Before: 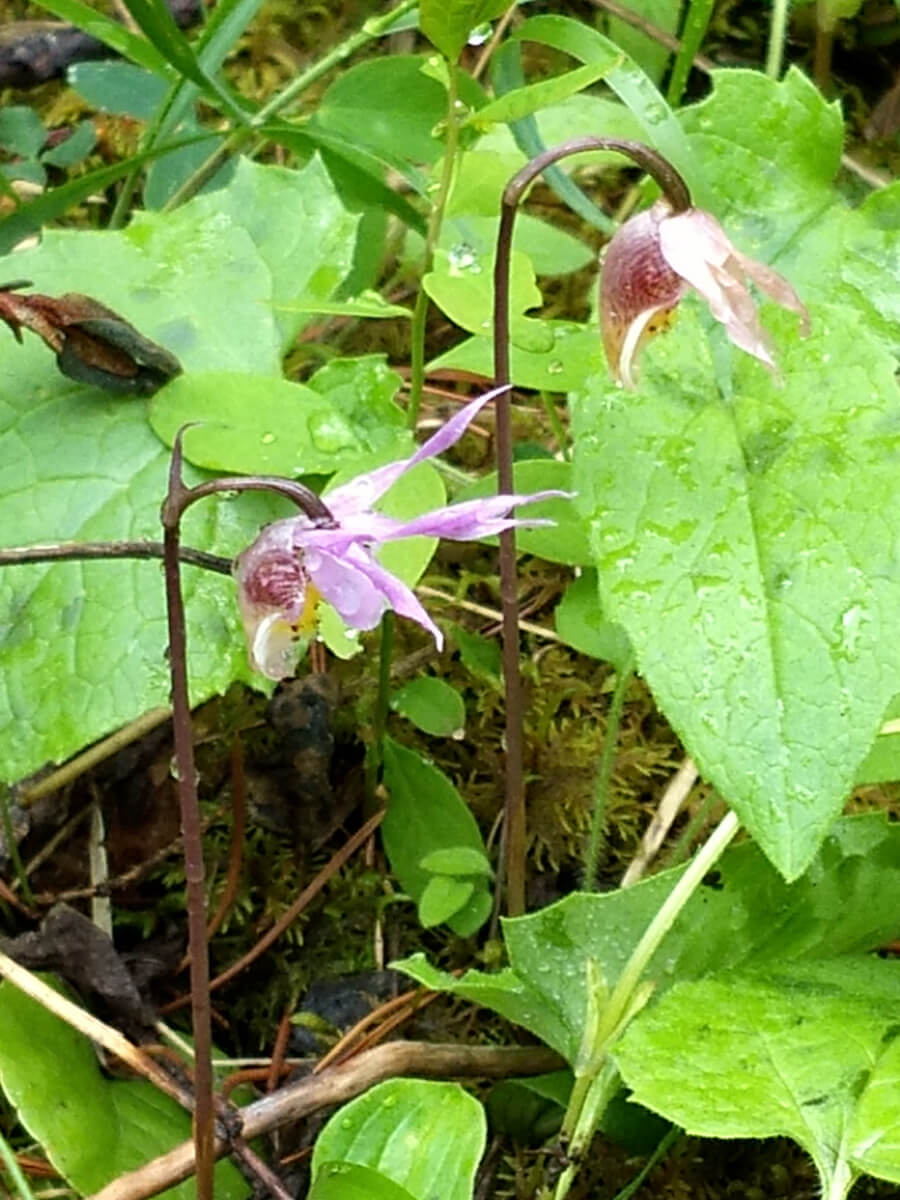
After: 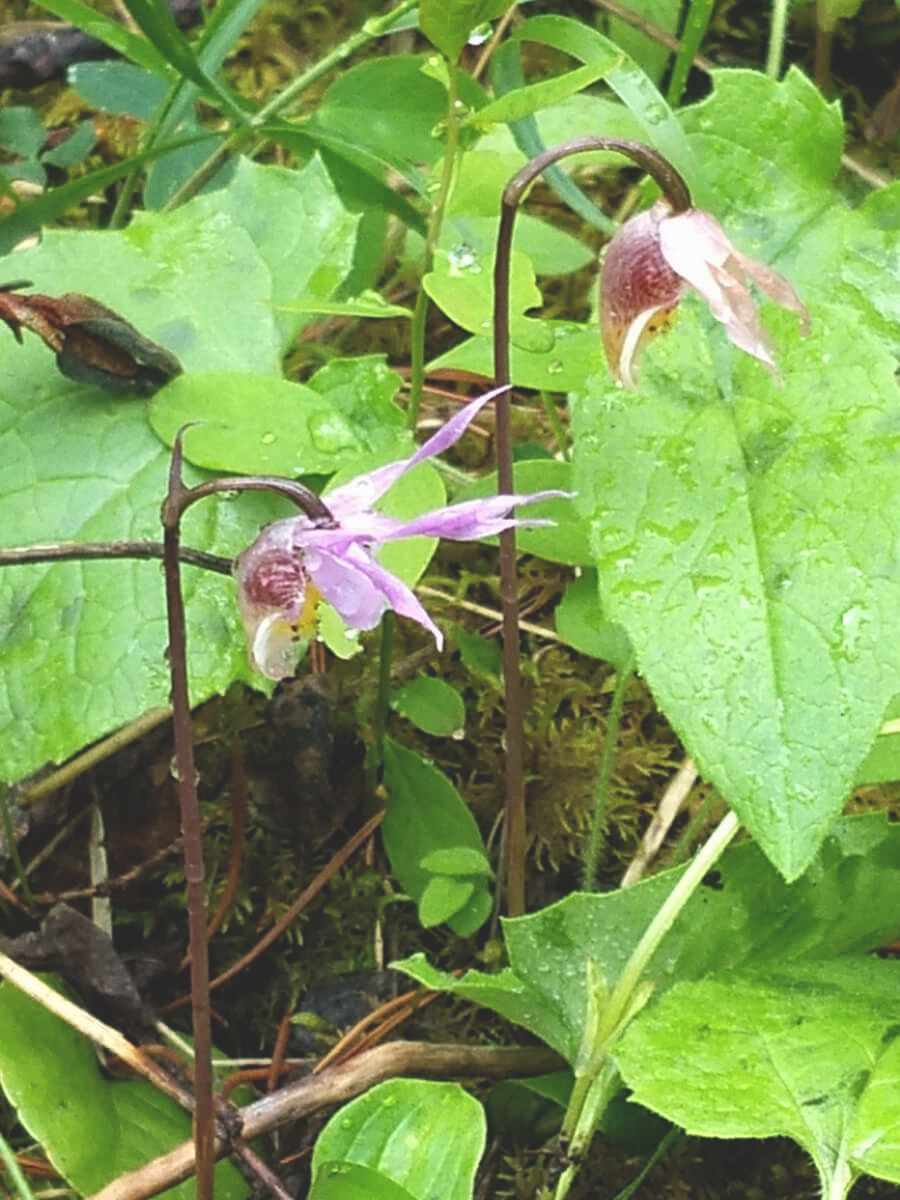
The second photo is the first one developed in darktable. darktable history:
exposure: black level correction -0.022, exposure -0.032 EV, compensate highlight preservation false
